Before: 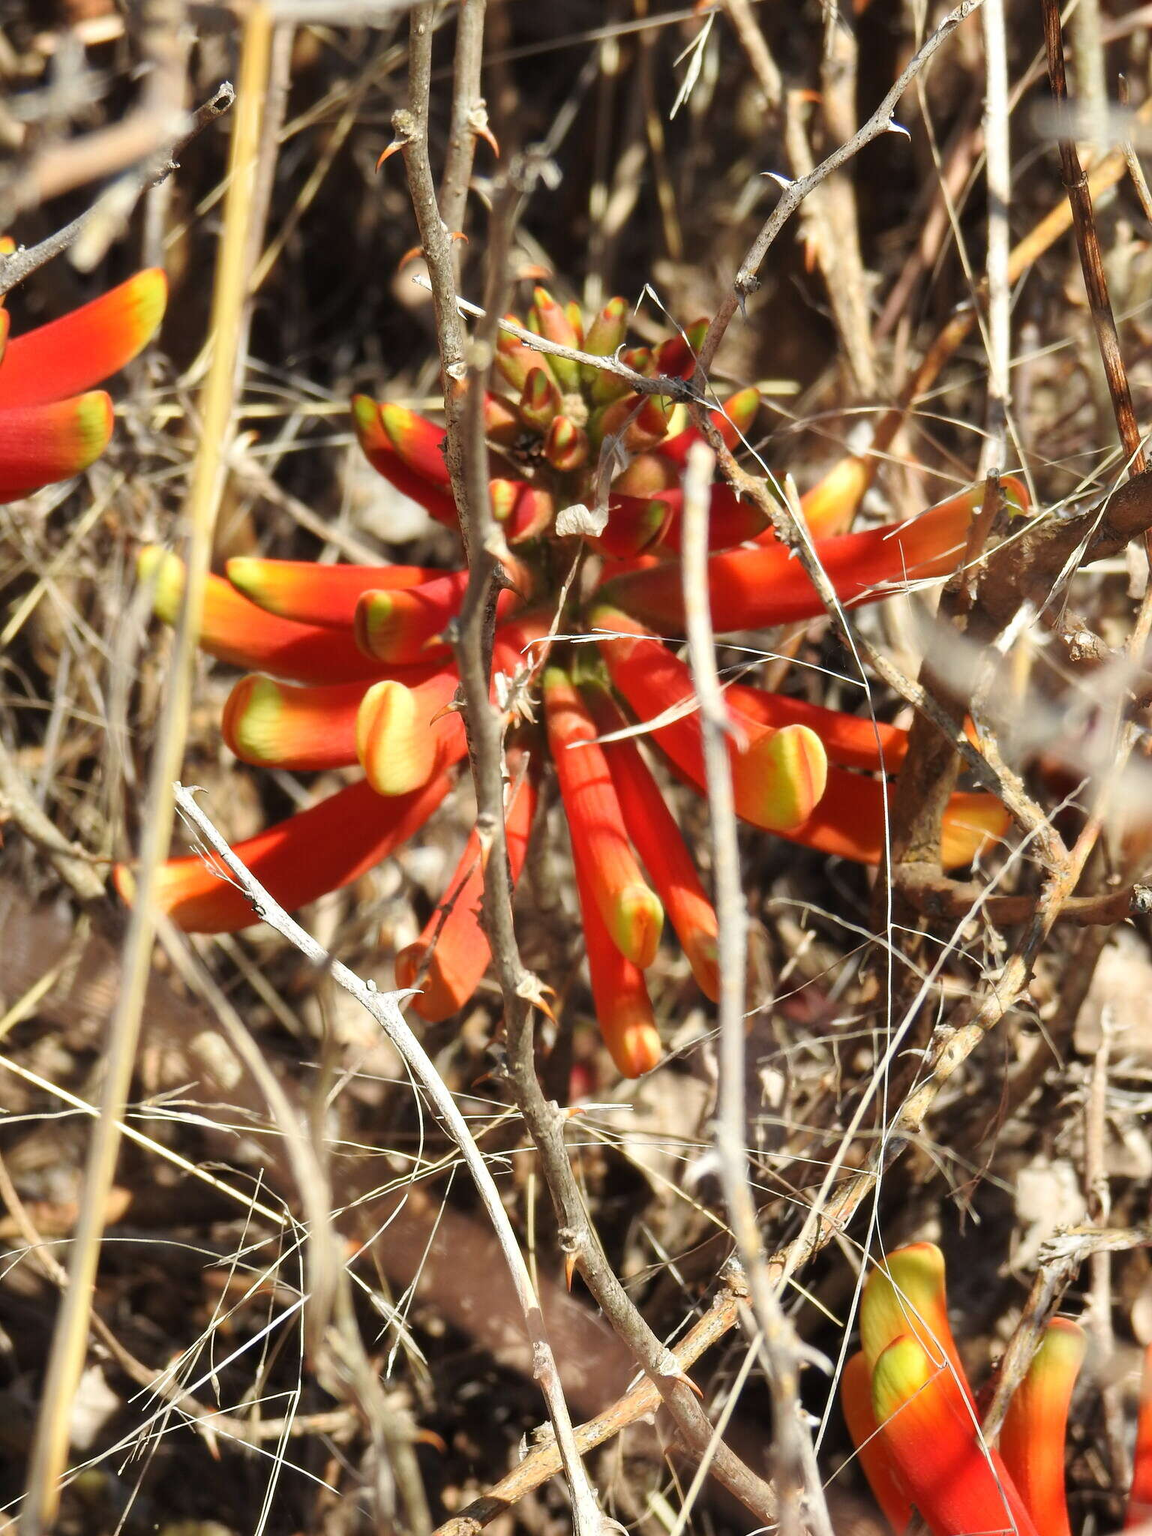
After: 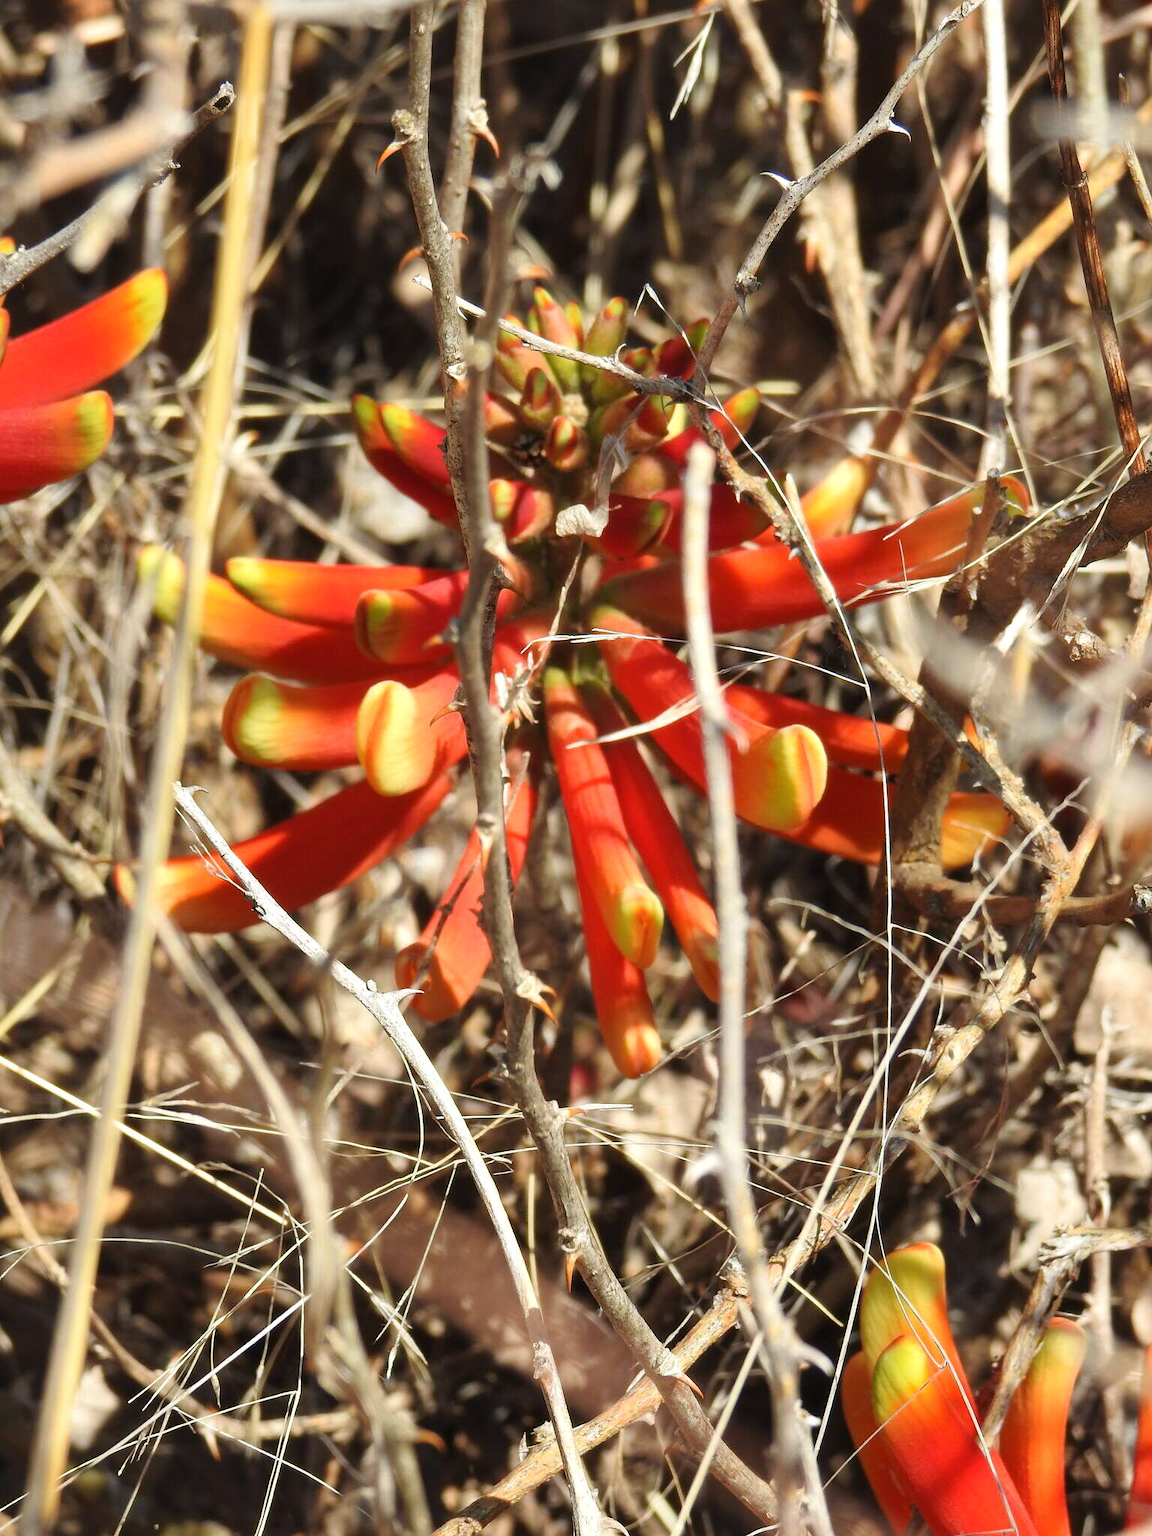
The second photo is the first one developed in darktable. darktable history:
shadows and highlights: shadows 61.37, white point adjustment 0.54, highlights -33.52, compress 84.14%, highlights color adjustment 0.373%
